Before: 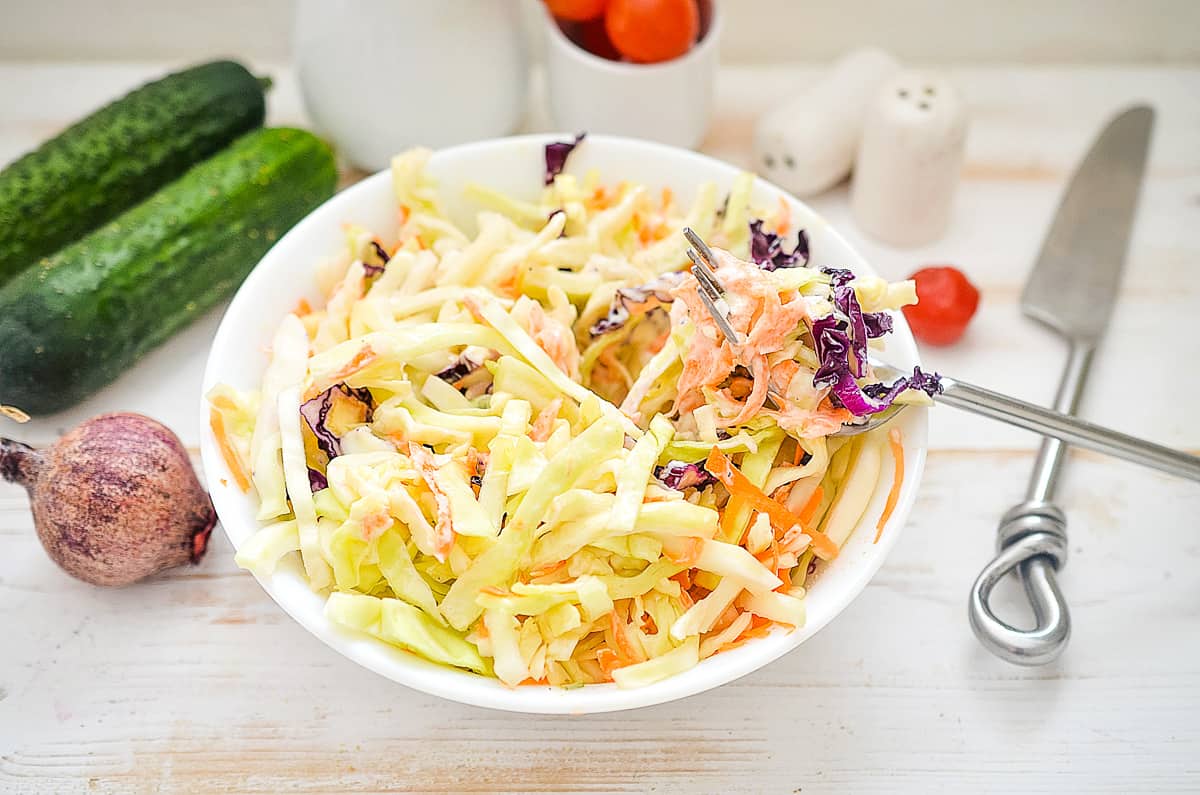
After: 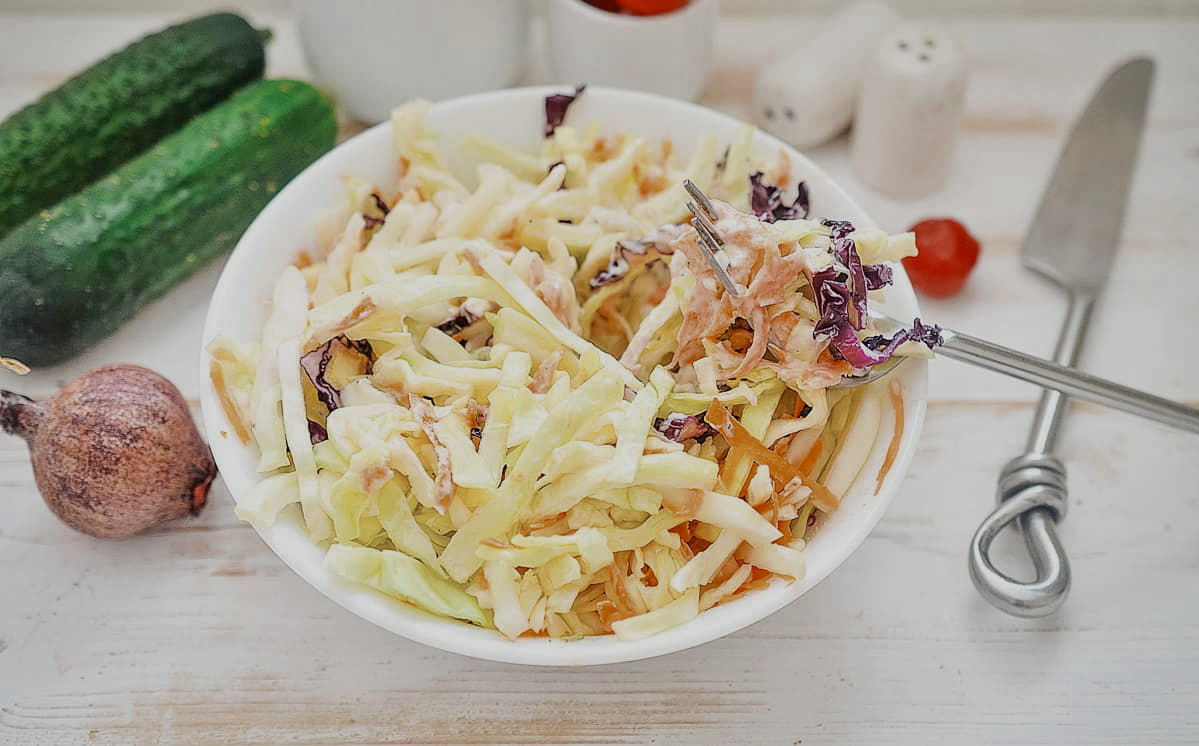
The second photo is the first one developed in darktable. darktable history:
crop and rotate: top 6.069%
tone equalizer: -8 EV -0.001 EV, -7 EV 0.005 EV, -6 EV -0.018 EV, -5 EV 0.02 EV, -4 EV -0.021 EV, -3 EV 0.029 EV, -2 EV -0.091 EV, -1 EV -0.273 EV, +0 EV -0.591 EV
color zones: curves: ch0 [(0, 0.5) (0.125, 0.4) (0.25, 0.5) (0.375, 0.4) (0.5, 0.4) (0.625, 0.35) (0.75, 0.35) (0.875, 0.5)]; ch1 [(0, 0.35) (0.125, 0.45) (0.25, 0.35) (0.375, 0.35) (0.5, 0.35) (0.625, 0.35) (0.75, 0.45) (0.875, 0.35)]; ch2 [(0, 0.6) (0.125, 0.5) (0.25, 0.5) (0.375, 0.6) (0.5, 0.6) (0.625, 0.5) (0.75, 0.5) (0.875, 0.5)]
